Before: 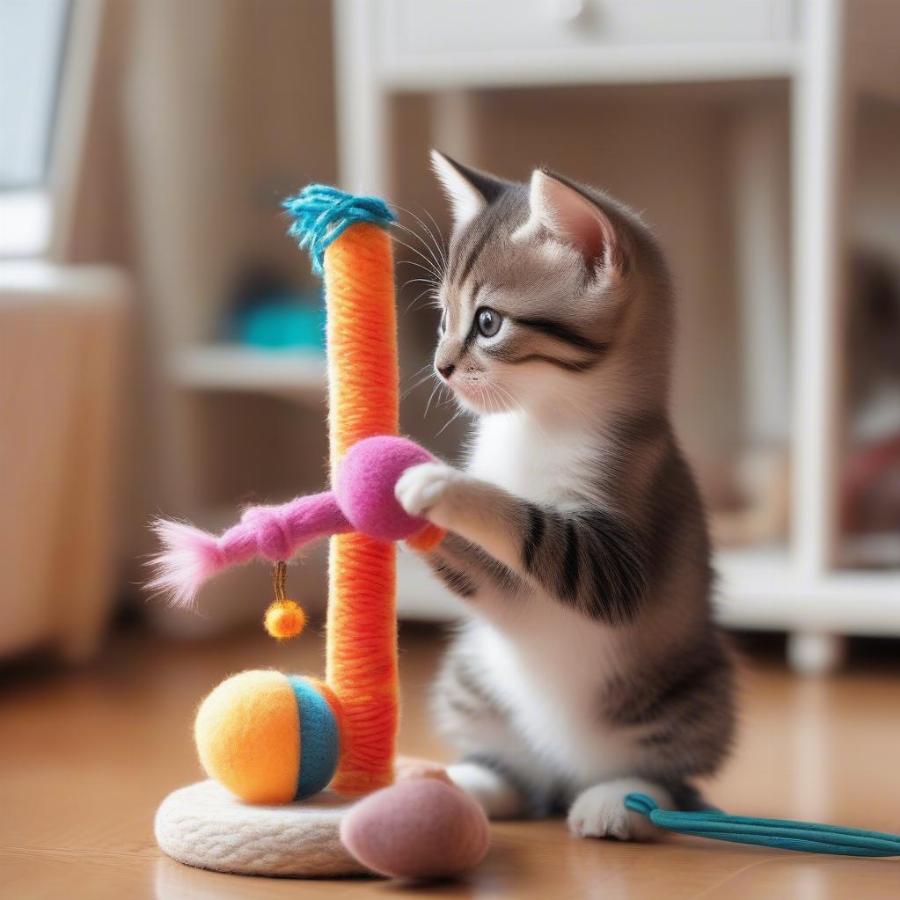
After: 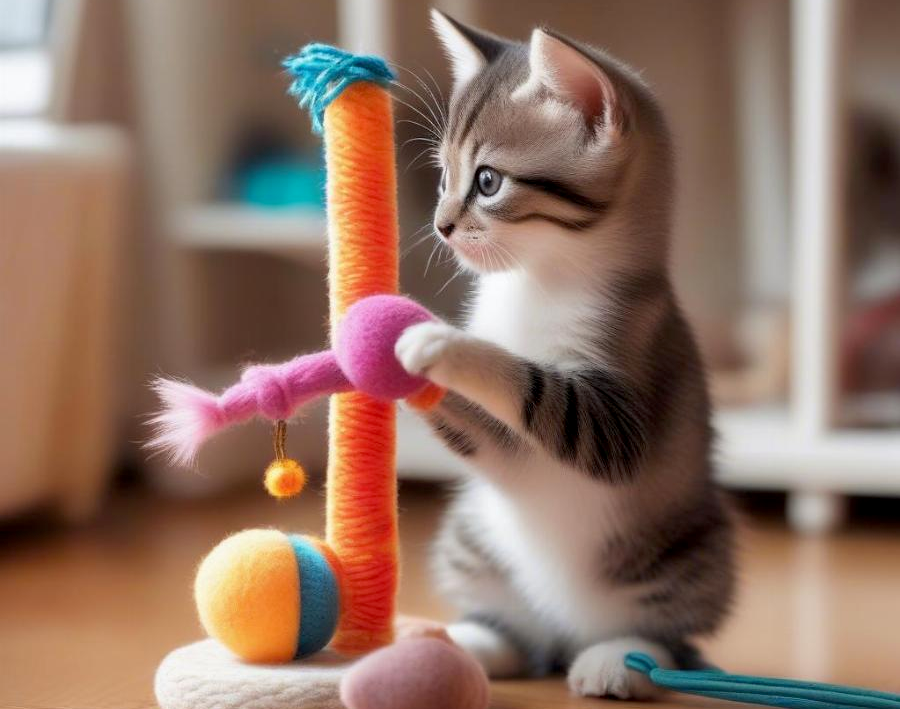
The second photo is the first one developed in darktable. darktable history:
exposure: black level correction 0.005, exposure 0.002 EV, compensate highlight preservation false
crop and rotate: top 15.688%, bottom 5.489%
